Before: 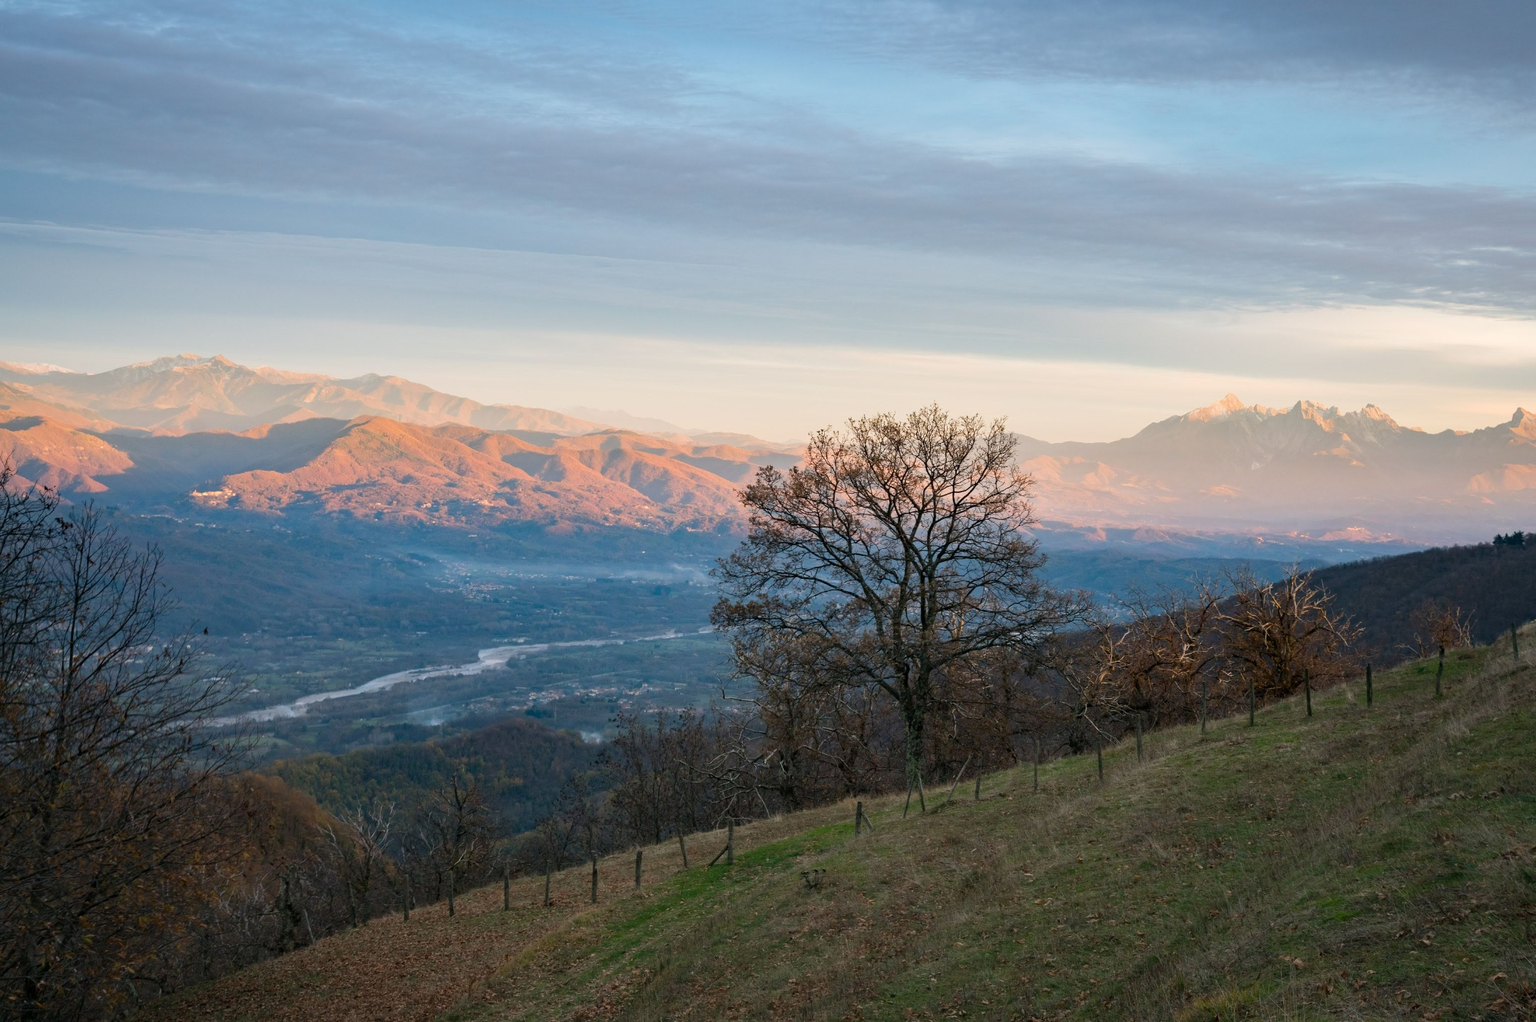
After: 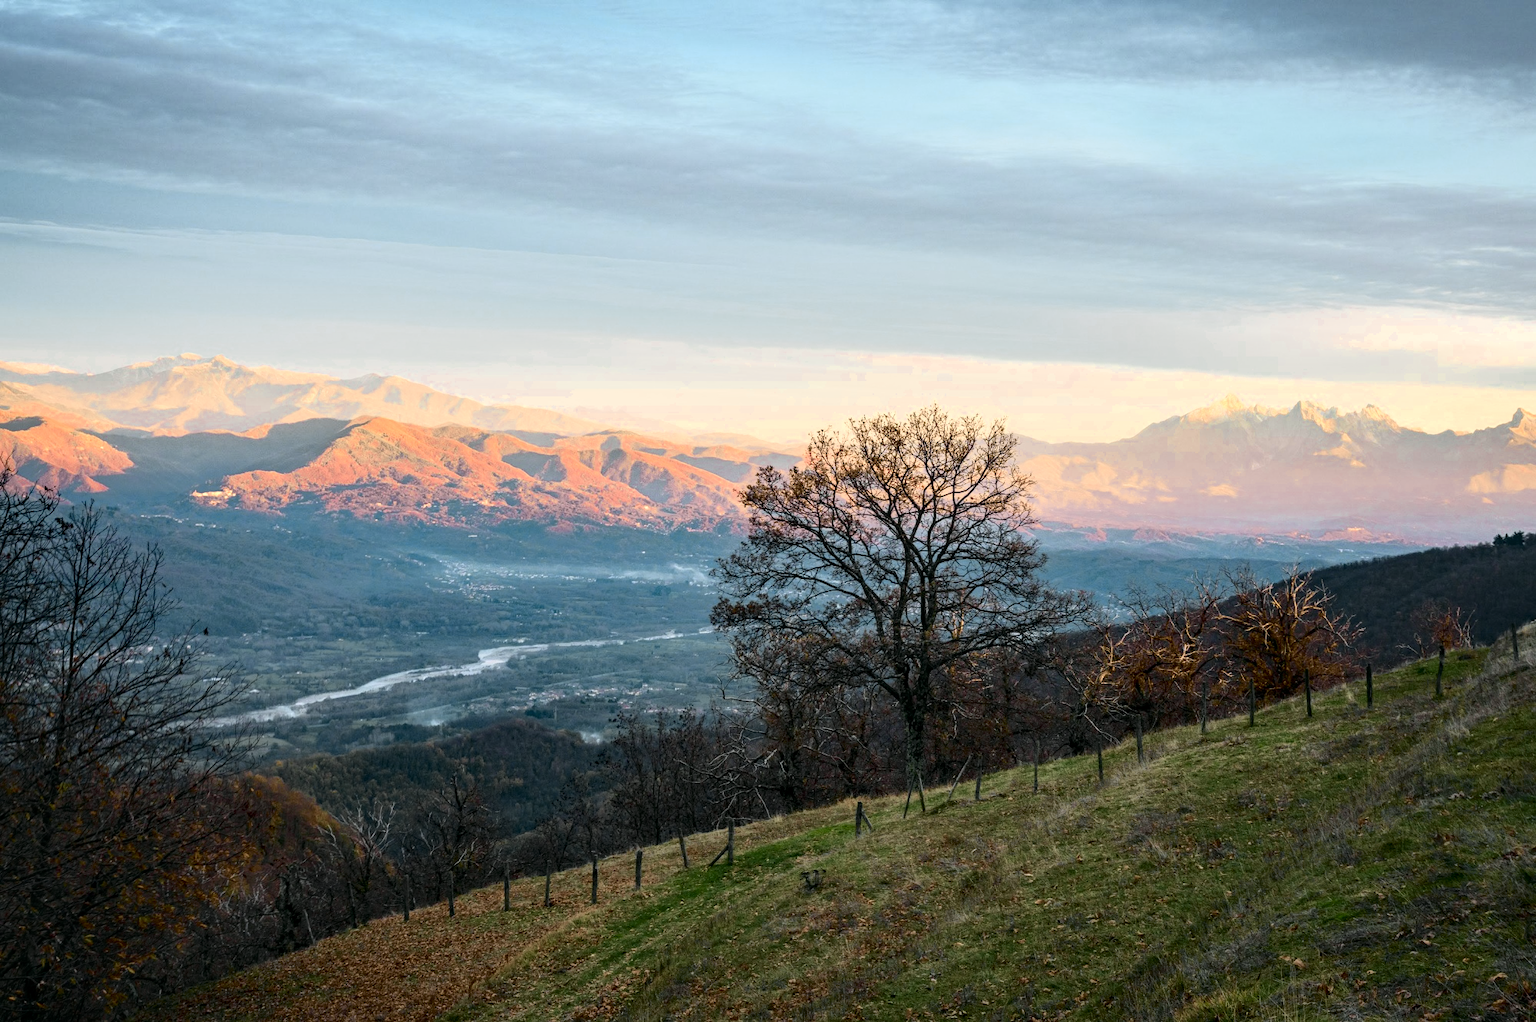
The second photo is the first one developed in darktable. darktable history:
local contrast: on, module defaults
color zones: curves: ch0 [(0.004, 0.305) (0.261, 0.623) (0.389, 0.399) (0.708, 0.571) (0.947, 0.34)]; ch1 [(0.025, 0.645) (0.229, 0.584) (0.326, 0.551) (0.484, 0.262) (0.757, 0.643)]
tone curve: curves: ch0 [(0, 0.008) (0.081, 0.044) (0.177, 0.123) (0.283, 0.253) (0.416, 0.449) (0.495, 0.524) (0.661, 0.756) (0.796, 0.859) (1, 0.951)]; ch1 [(0, 0) (0.161, 0.092) (0.35, 0.33) (0.392, 0.392) (0.427, 0.426) (0.479, 0.472) (0.505, 0.5) (0.521, 0.524) (0.567, 0.556) (0.583, 0.588) (0.625, 0.627) (0.678, 0.733) (1, 1)]; ch2 [(0, 0) (0.346, 0.362) (0.404, 0.427) (0.502, 0.499) (0.531, 0.523) (0.544, 0.561) (0.58, 0.59) (0.629, 0.642) (0.717, 0.678) (1, 1)], color space Lab, independent channels, preserve colors none
